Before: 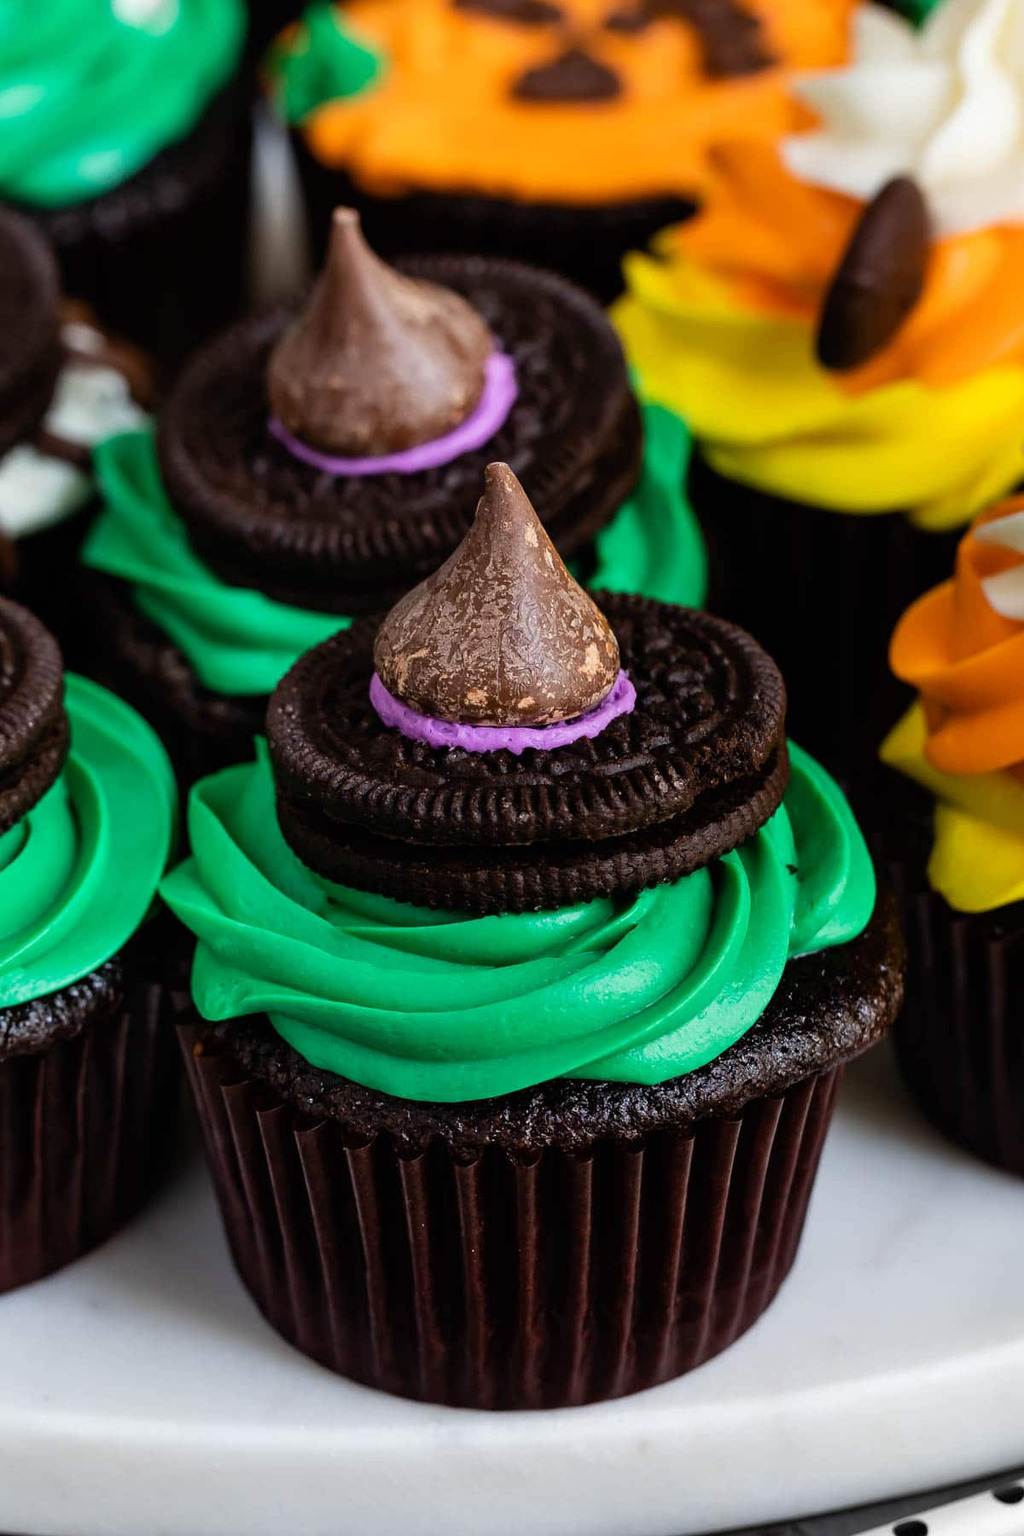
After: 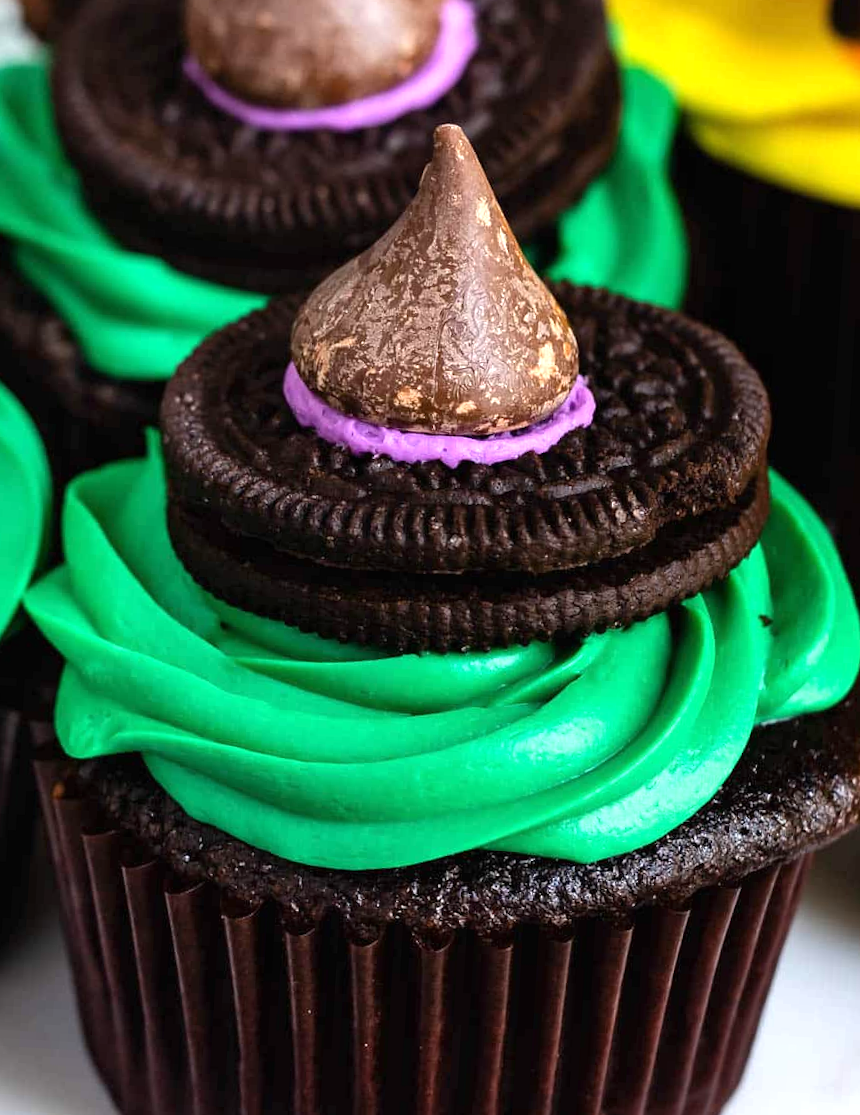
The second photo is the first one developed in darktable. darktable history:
crop and rotate: angle -3.37°, left 9.796%, top 20.87%, right 12.332%, bottom 11.829%
exposure: black level correction 0, exposure 0.703 EV, compensate exposure bias true, compensate highlight preservation false
